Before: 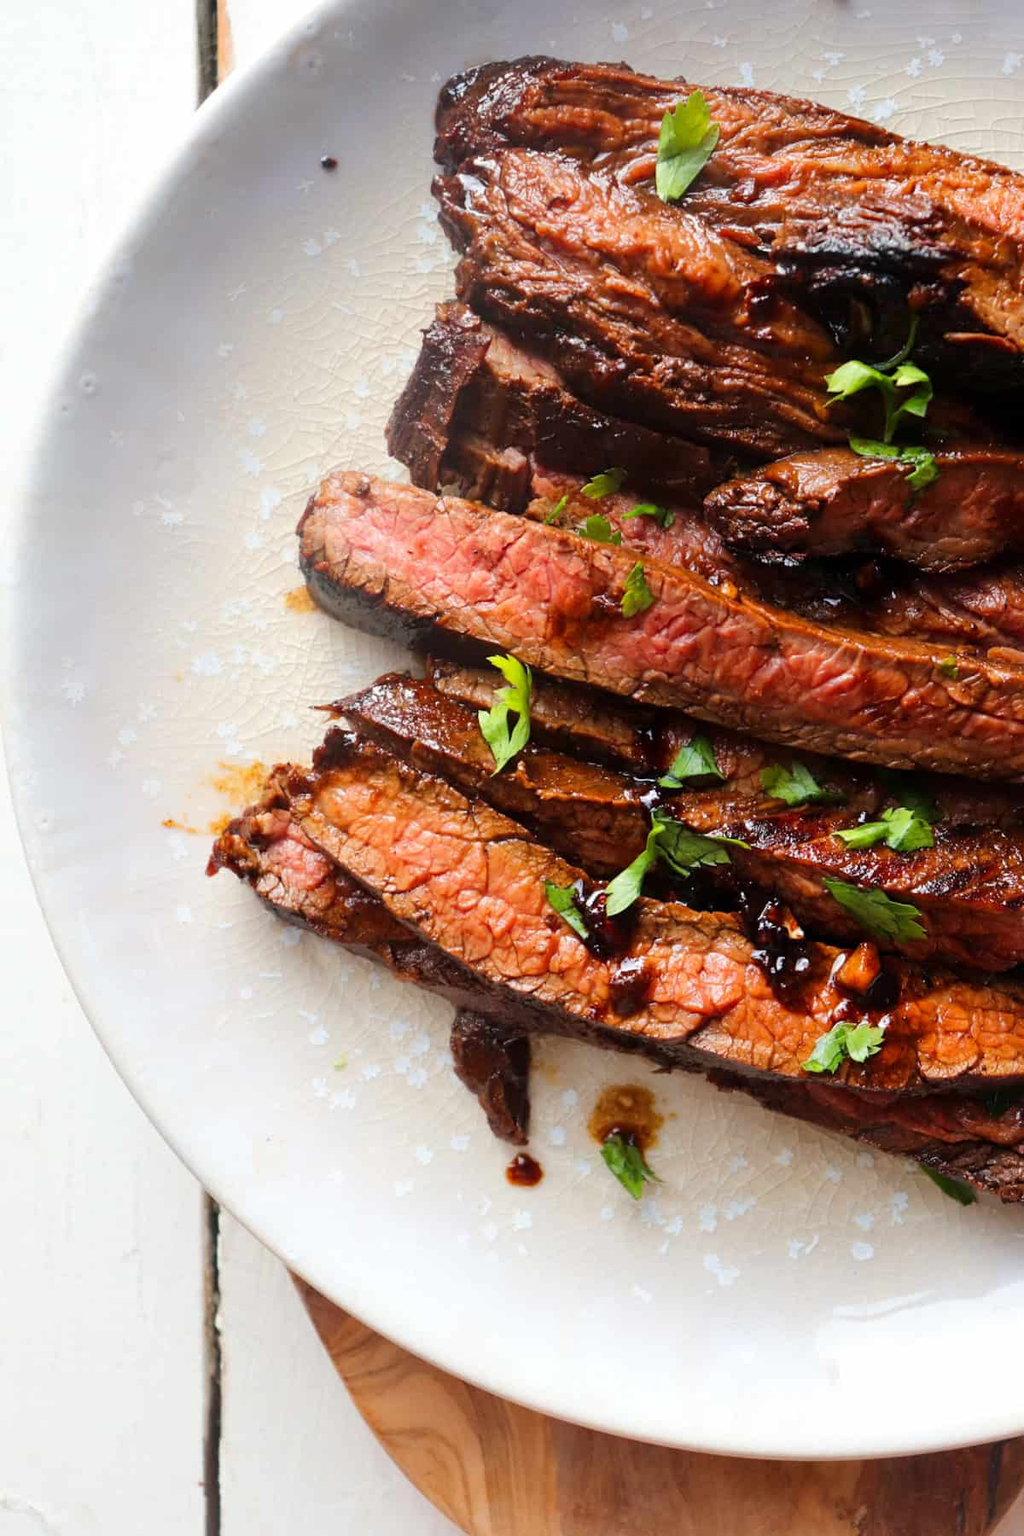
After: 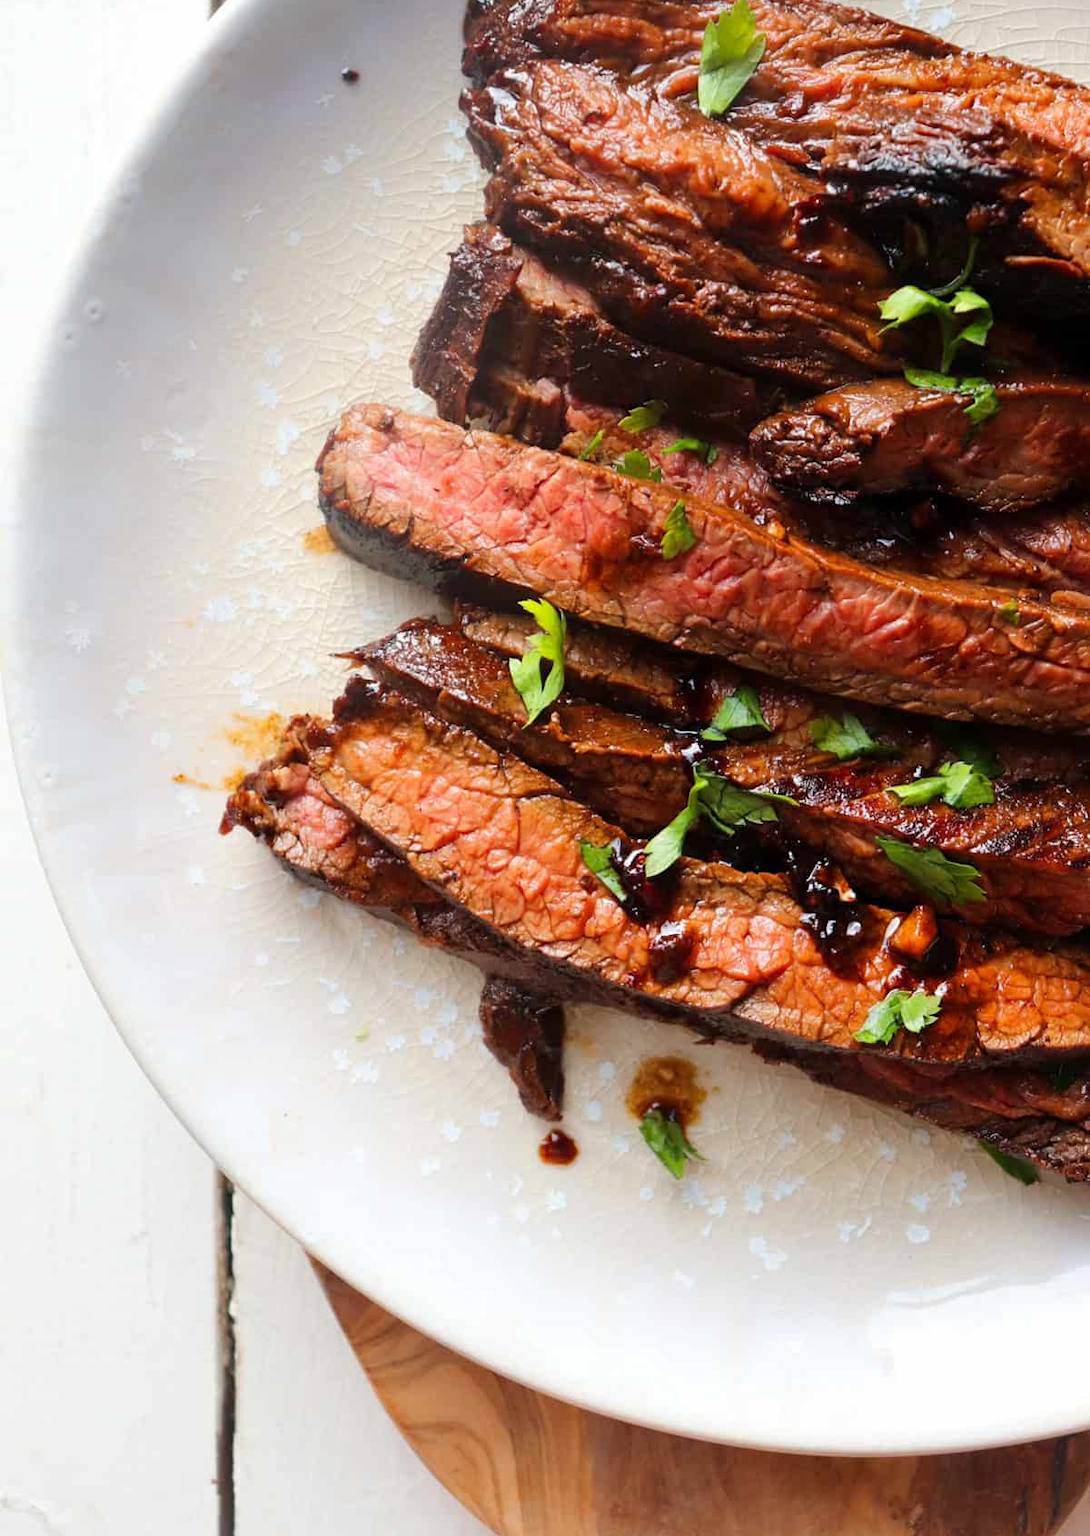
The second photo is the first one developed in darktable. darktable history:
crop and rotate: top 6.042%
